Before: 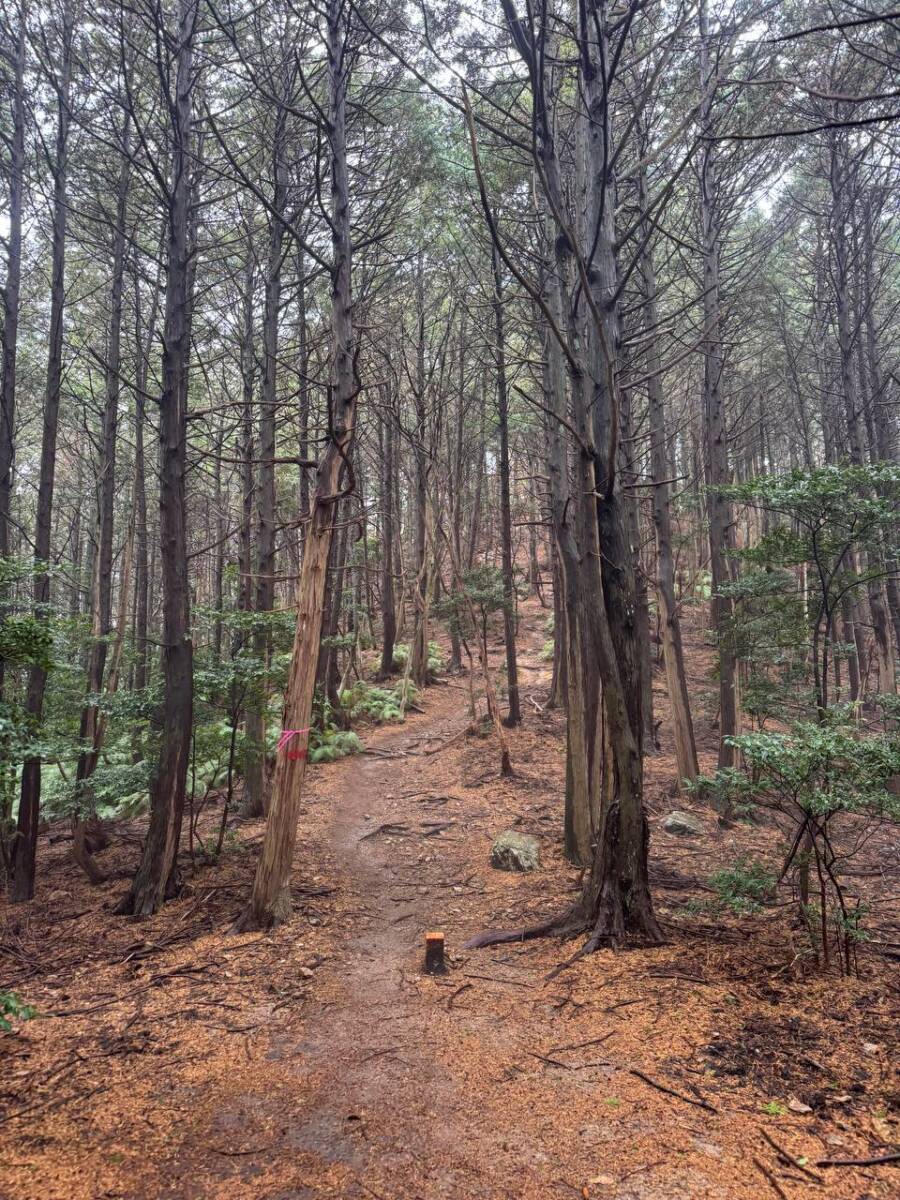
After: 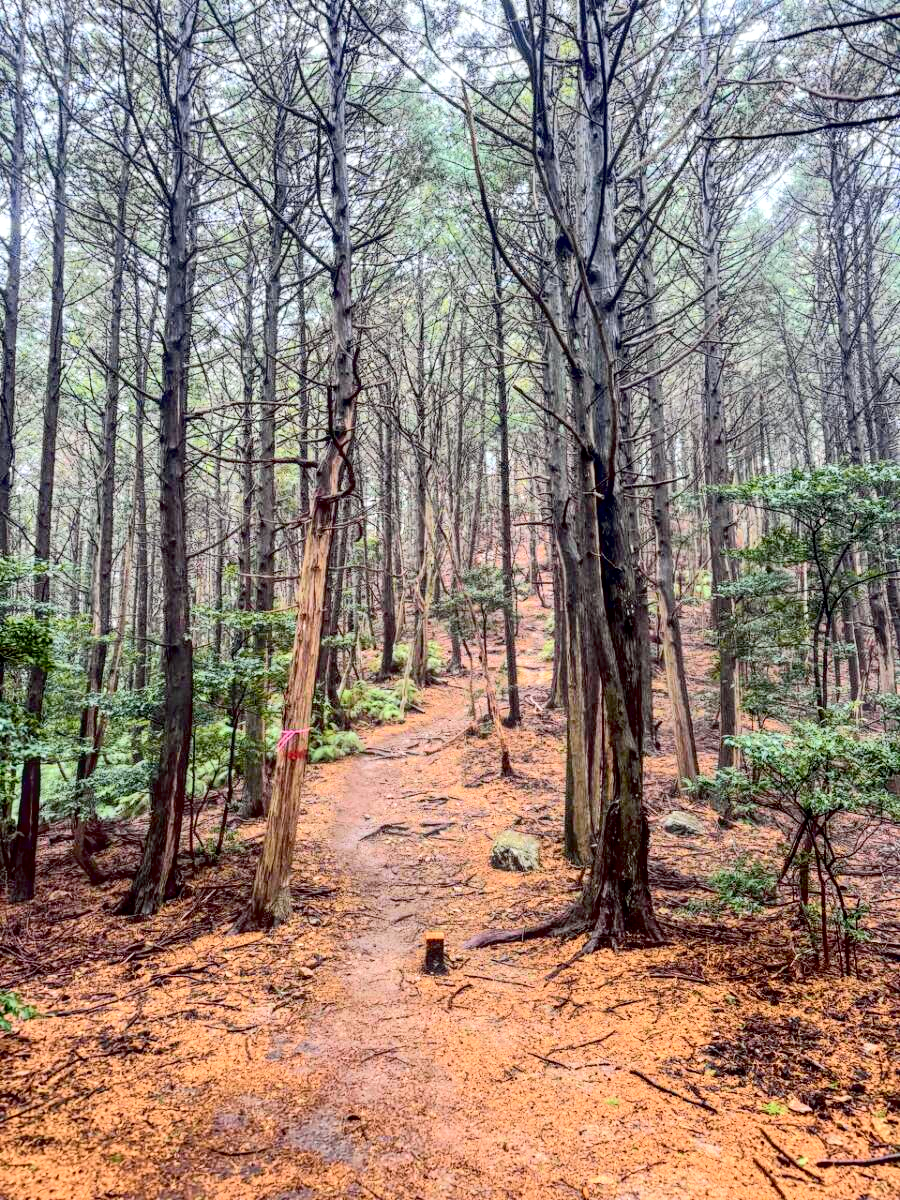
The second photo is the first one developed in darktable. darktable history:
exposure: black level correction 0.011, exposure 0.699 EV, compensate highlight preservation false
tone curve: curves: ch0 [(0, 0.017) (0.091, 0.046) (0.298, 0.287) (0.439, 0.482) (0.64, 0.729) (0.785, 0.817) (0.995, 0.917)]; ch1 [(0, 0) (0.384, 0.365) (0.463, 0.447) (0.486, 0.474) (0.503, 0.497) (0.526, 0.52) (0.555, 0.564) (0.578, 0.595) (0.638, 0.644) (0.766, 0.773) (1, 1)]; ch2 [(0, 0) (0.374, 0.344) (0.449, 0.434) (0.501, 0.501) (0.528, 0.519) (0.569, 0.589) (0.61, 0.646) (0.666, 0.688) (1, 1)], color space Lab, independent channels, preserve colors none
tone equalizer: on, module defaults
local contrast: on, module defaults
